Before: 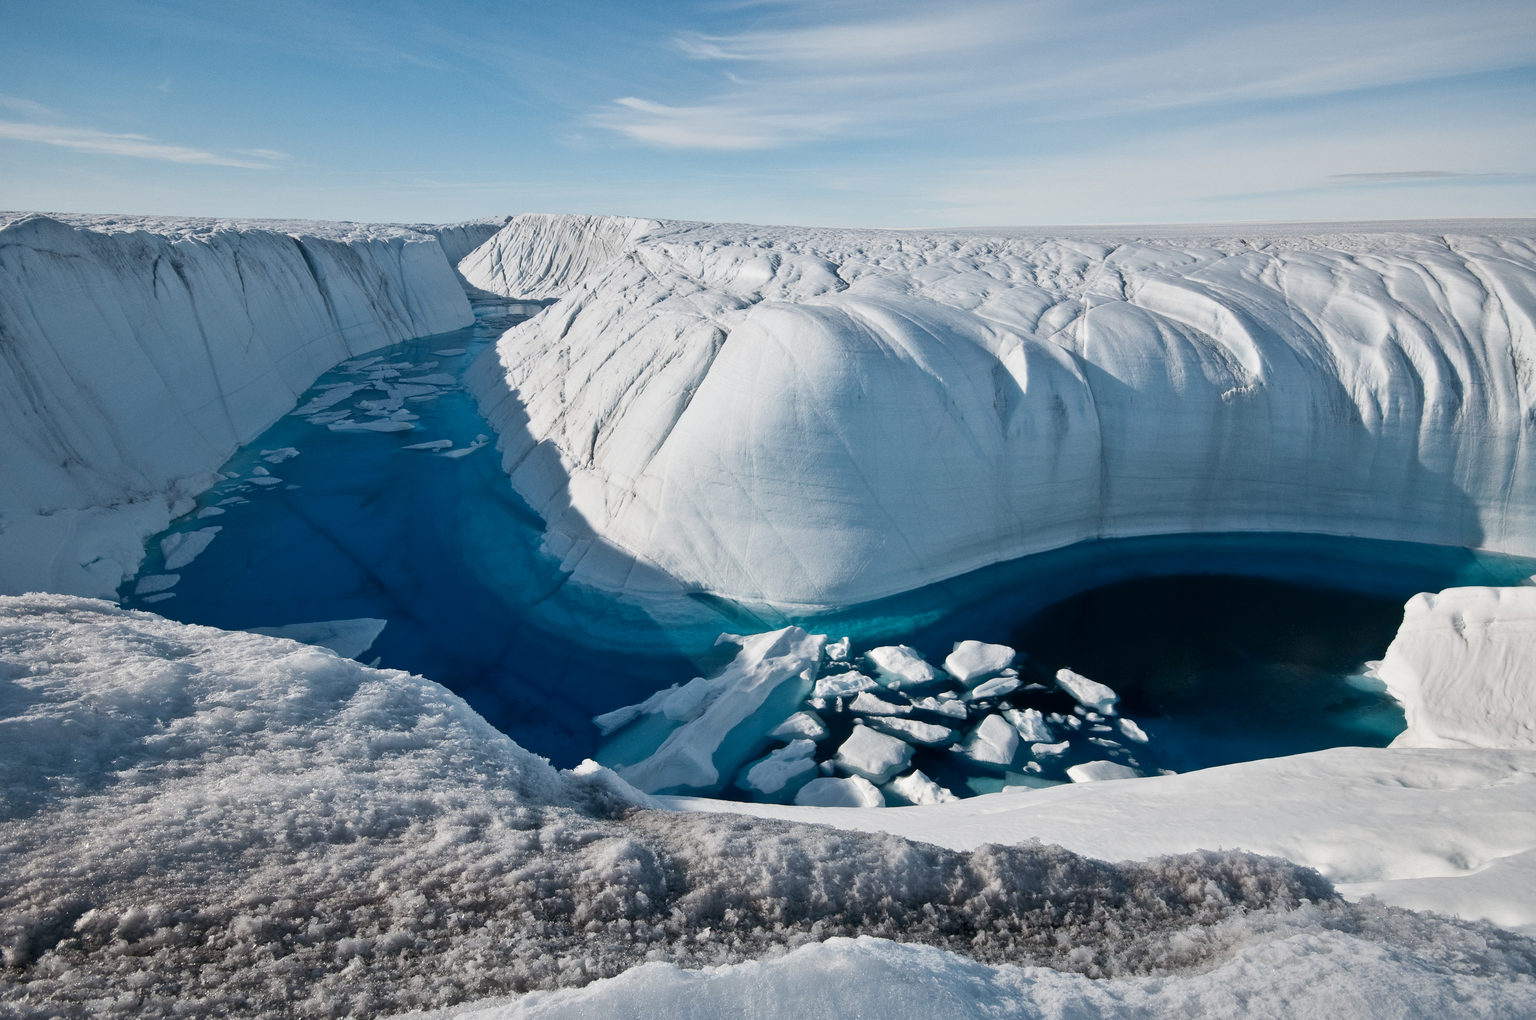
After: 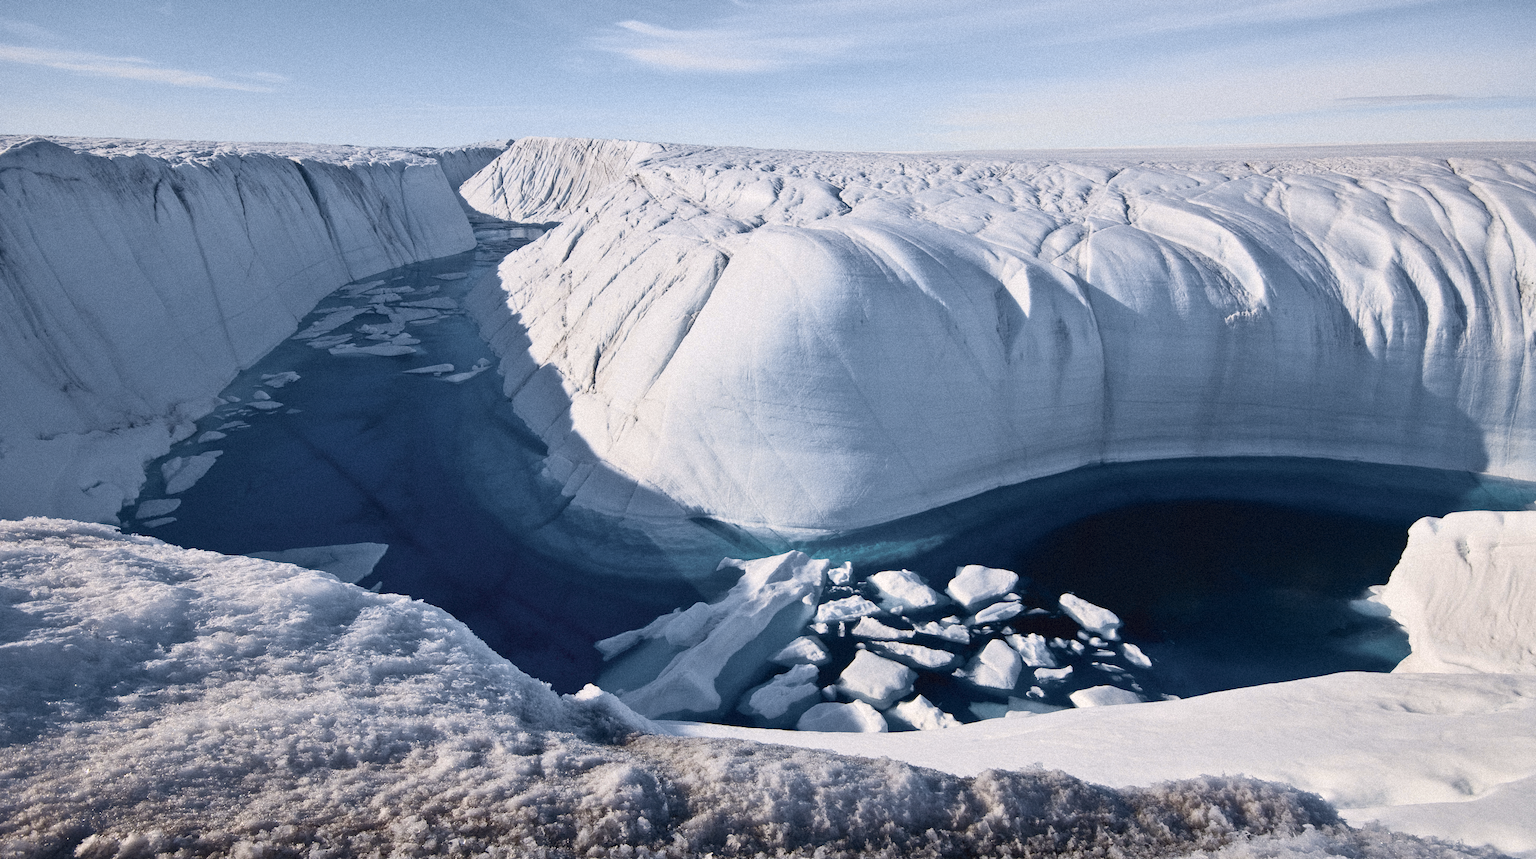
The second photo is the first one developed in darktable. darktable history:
grain: mid-tones bias 0%
tone curve: curves: ch0 [(0, 0.036) (0.119, 0.115) (0.461, 0.479) (0.715, 0.767) (0.817, 0.865) (1, 0.998)]; ch1 [(0, 0) (0.377, 0.416) (0.44, 0.478) (0.487, 0.498) (0.514, 0.525) (0.538, 0.552) (0.67, 0.688) (1, 1)]; ch2 [(0, 0) (0.38, 0.405) (0.463, 0.445) (0.492, 0.486) (0.524, 0.541) (0.578, 0.59) (0.653, 0.658) (1, 1)], color space Lab, independent channels, preserve colors none
crop: top 7.625%, bottom 8.027%
